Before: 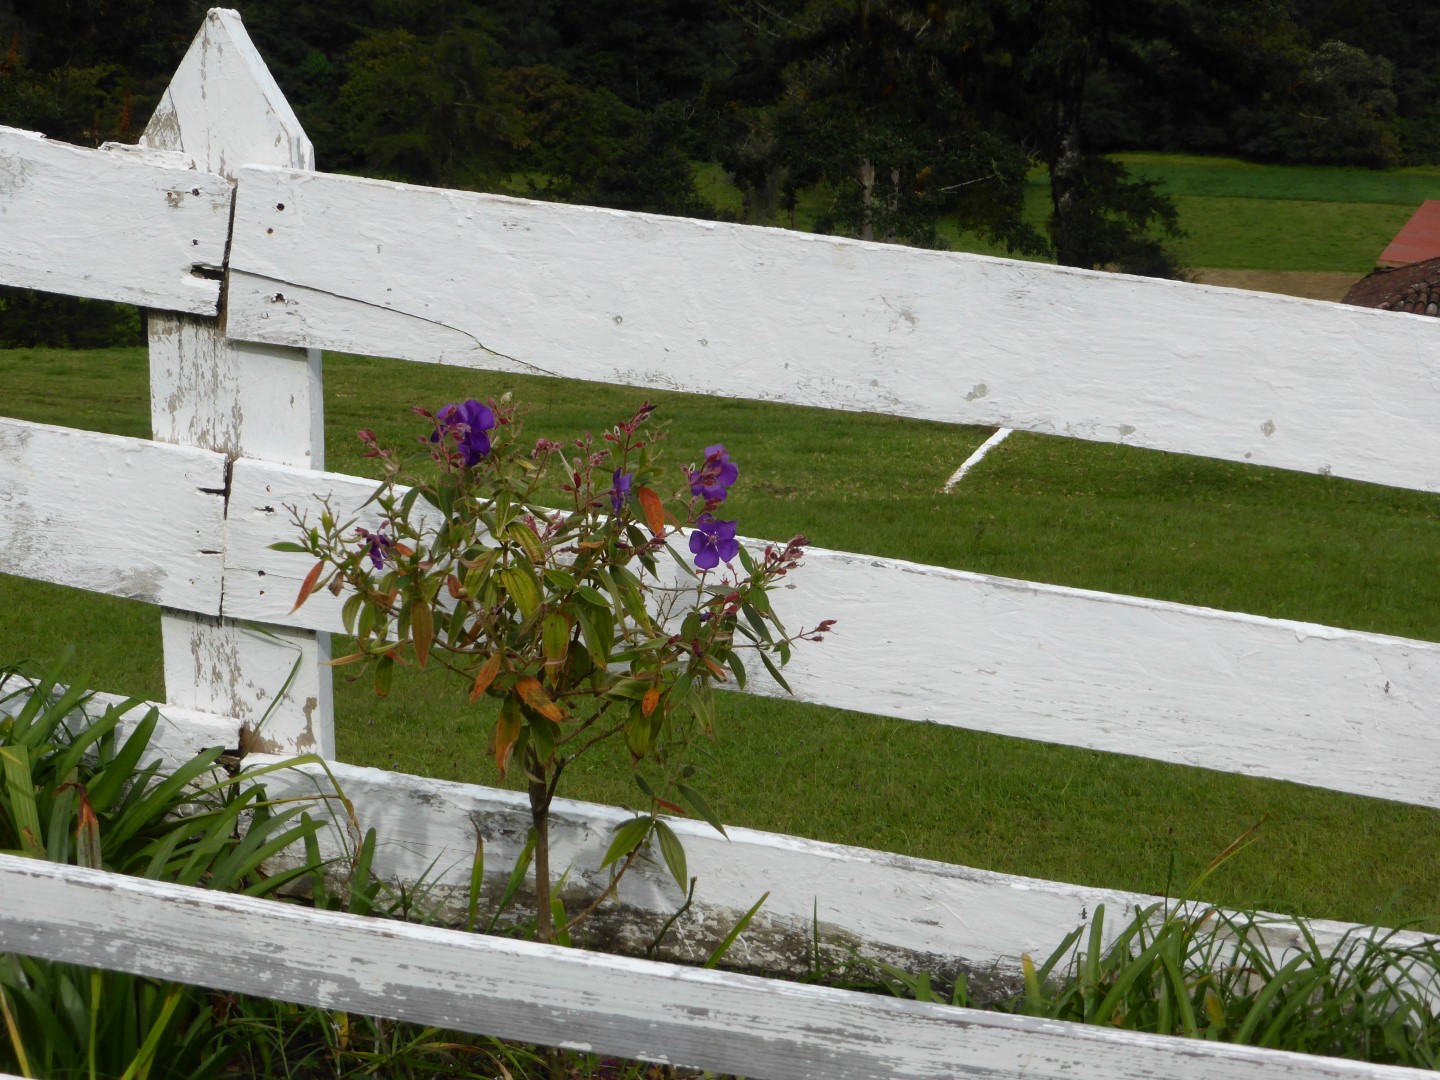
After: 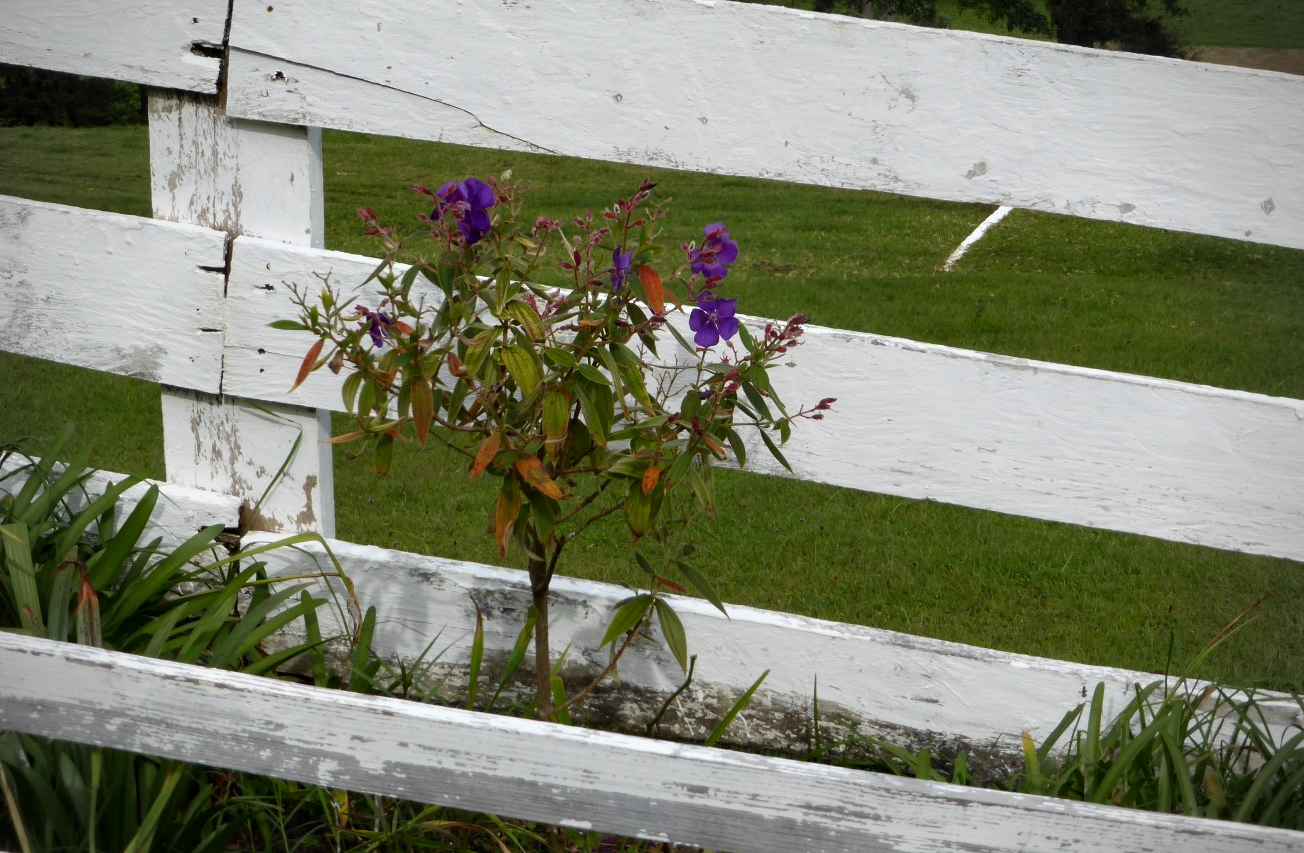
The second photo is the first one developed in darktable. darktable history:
vignetting: fall-off radius 45.81%, unbound false
contrast equalizer: y [[0.524 ×6], [0.512 ×6], [0.379 ×6], [0 ×6], [0 ×6]]
crop: top 20.626%, right 9.4%, bottom 0.304%
